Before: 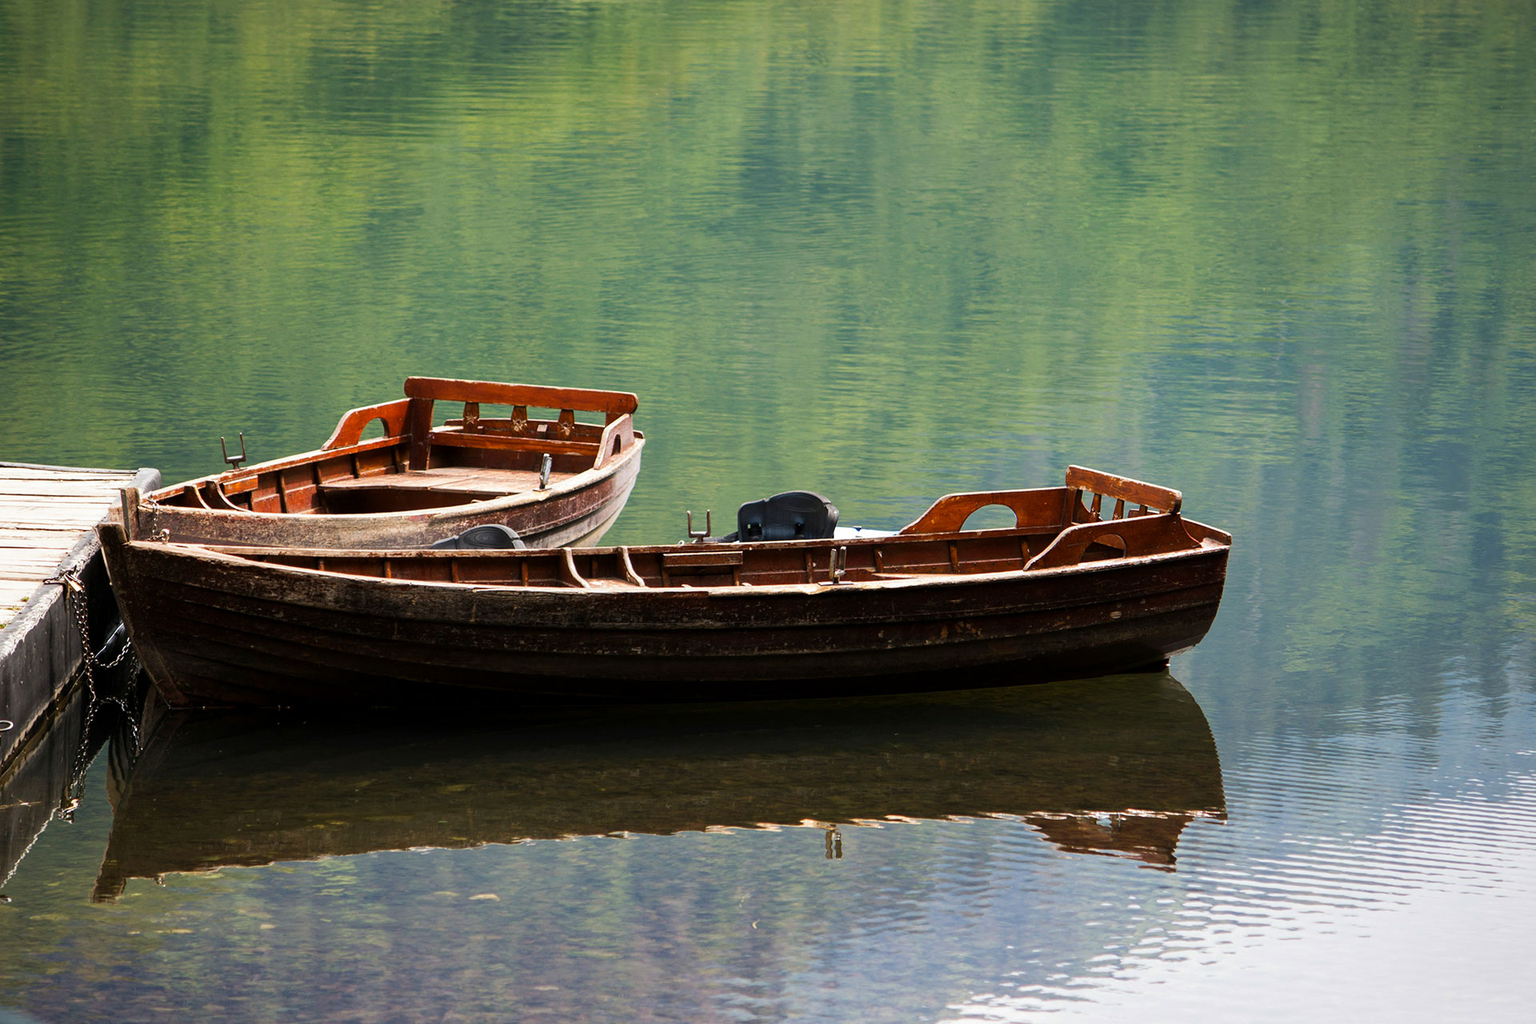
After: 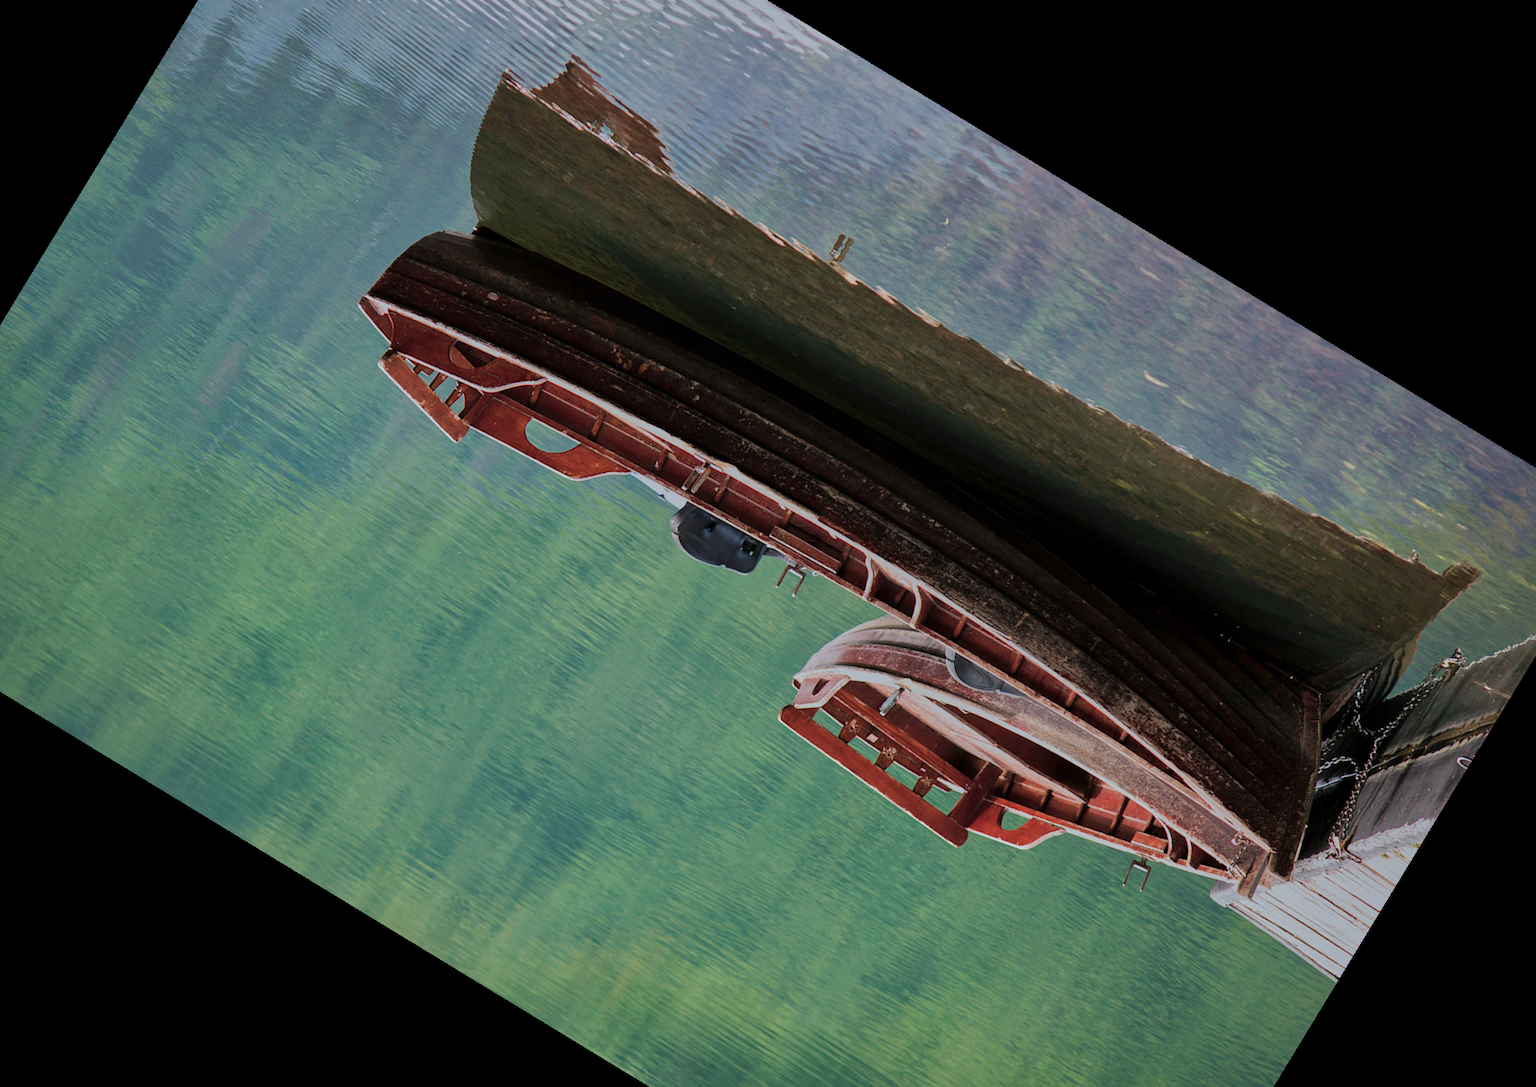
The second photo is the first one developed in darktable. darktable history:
white balance: red 0.954, blue 1.079
tone equalizer: -8 EV -0.002 EV, -7 EV 0.005 EV, -6 EV -0.008 EV, -5 EV 0.007 EV, -4 EV -0.042 EV, -3 EV -0.233 EV, -2 EV -0.662 EV, -1 EV -0.983 EV, +0 EV -0.969 EV, smoothing diameter 2%, edges refinement/feathering 20, mask exposure compensation -1.57 EV, filter diffusion 5
shadows and highlights: on, module defaults
velvia: on, module defaults
color contrast: blue-yellow contrast 0.62
crop and rotate: angle 148.68°, left 9.111%, top 15.603%, right 4.588%, bottom 17.041%
